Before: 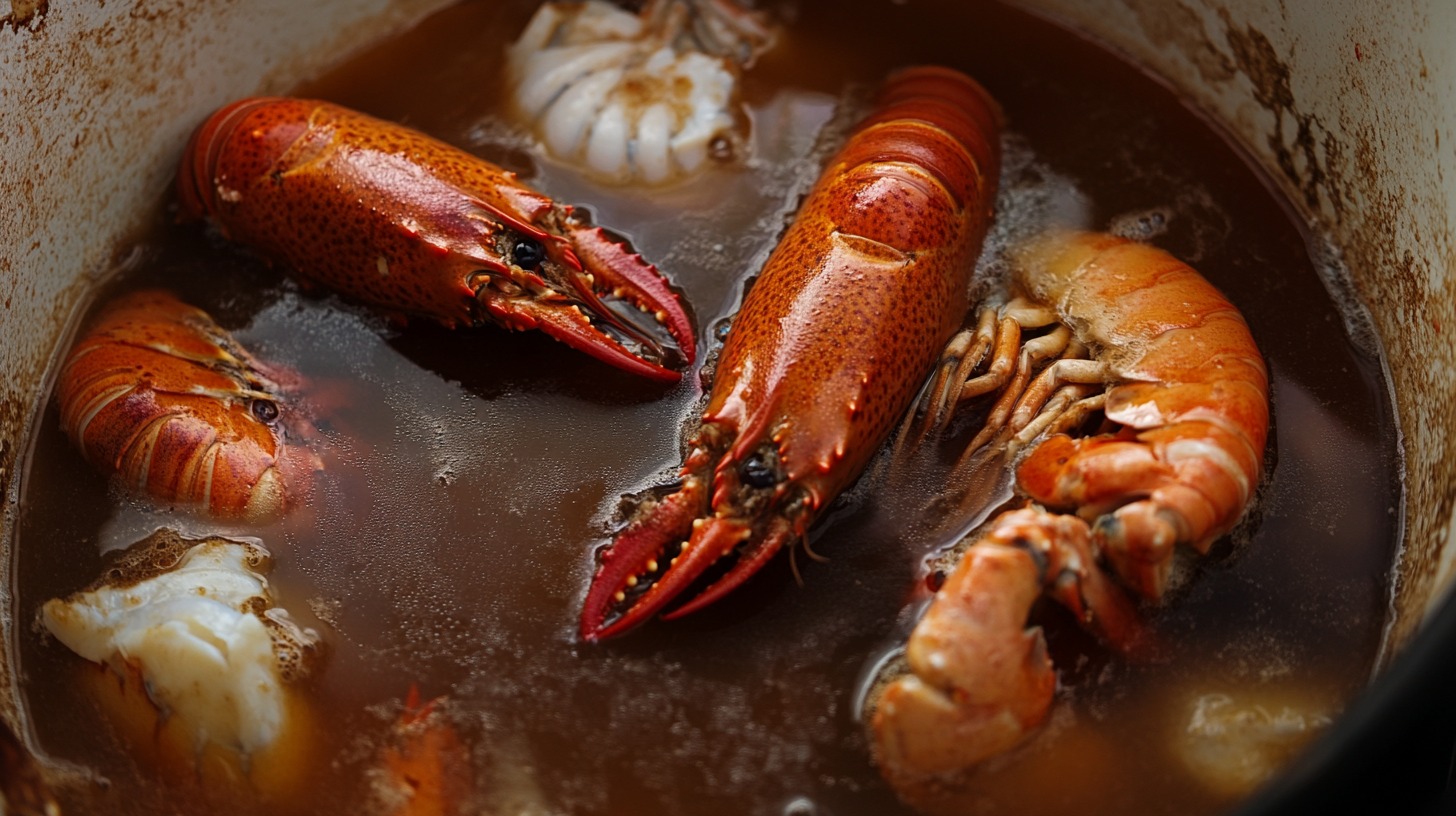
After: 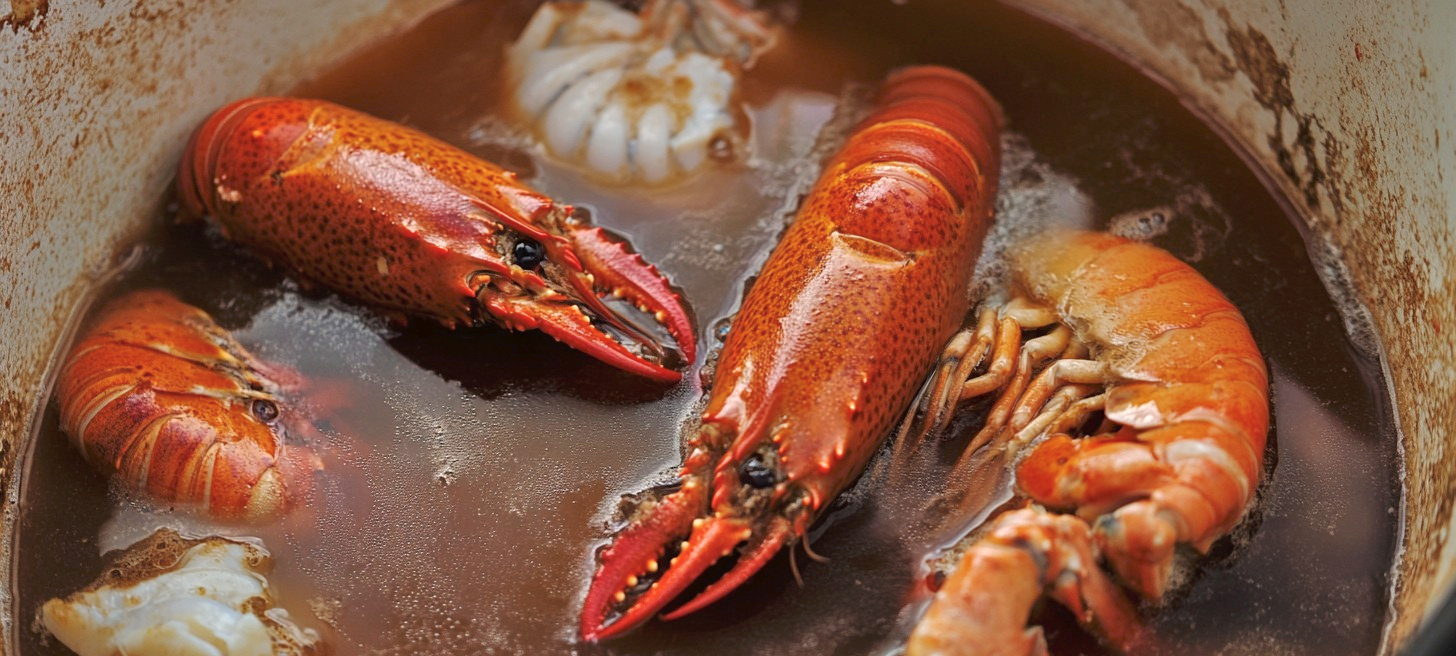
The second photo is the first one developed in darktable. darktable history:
tone curve: curves: ch0 [(0, 0) (0.003, 0.023) (0.011, 0.033) (0.025, 0.057) (0.044, 0.099) (0.069, 0.132) (0.1, 0.155) (0.136, 0.179) (0.177, 0.213) (0.224, 0.255) (0.277, 0.299) (0.335, 0.347) (0.399, 0.407) (0.468, 0.473) (0.543, 0.546) (0.623, 0.619) (0.709, 0.698) (0.801, 0.775) (0.898, 0.871) (1, 1)], preserve colors none
crop: bottom 19.558%
shadows and highlights: radius 102.55, shadows 50.6, highlights -64.29, soften with gaussian
tone equalizer: -7 EV 0.141 EV, -6 EV 0.573 EV, -5 EV 1.11 EV, -4 EV 1.3 EV, -3 EV 1.12 EV, -2 EV 0.6 EV, -1 EV 0.165 EV
